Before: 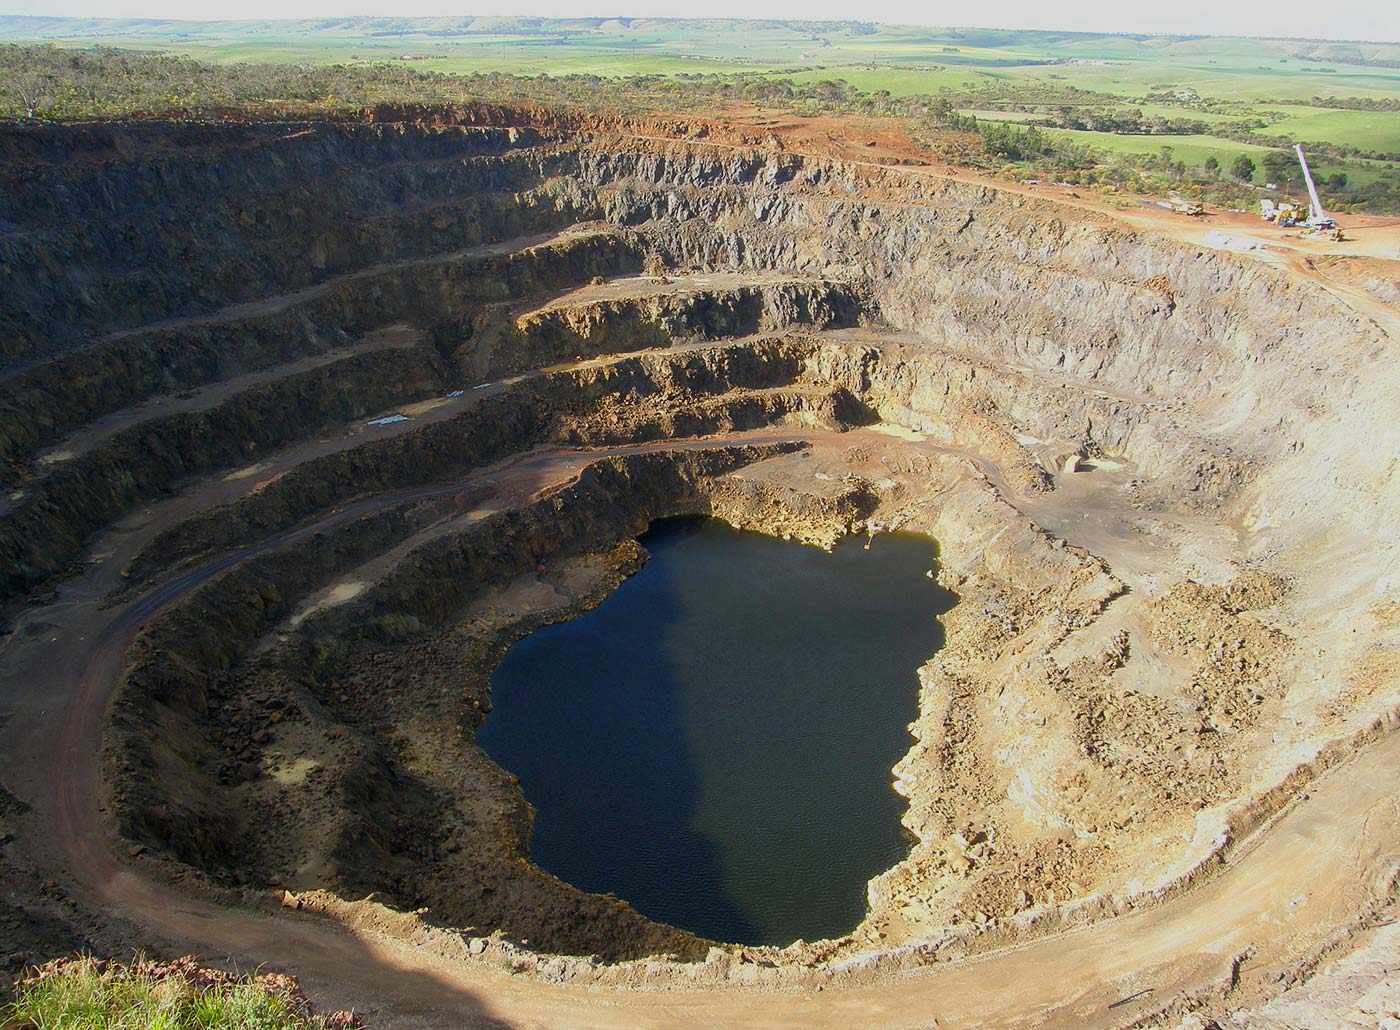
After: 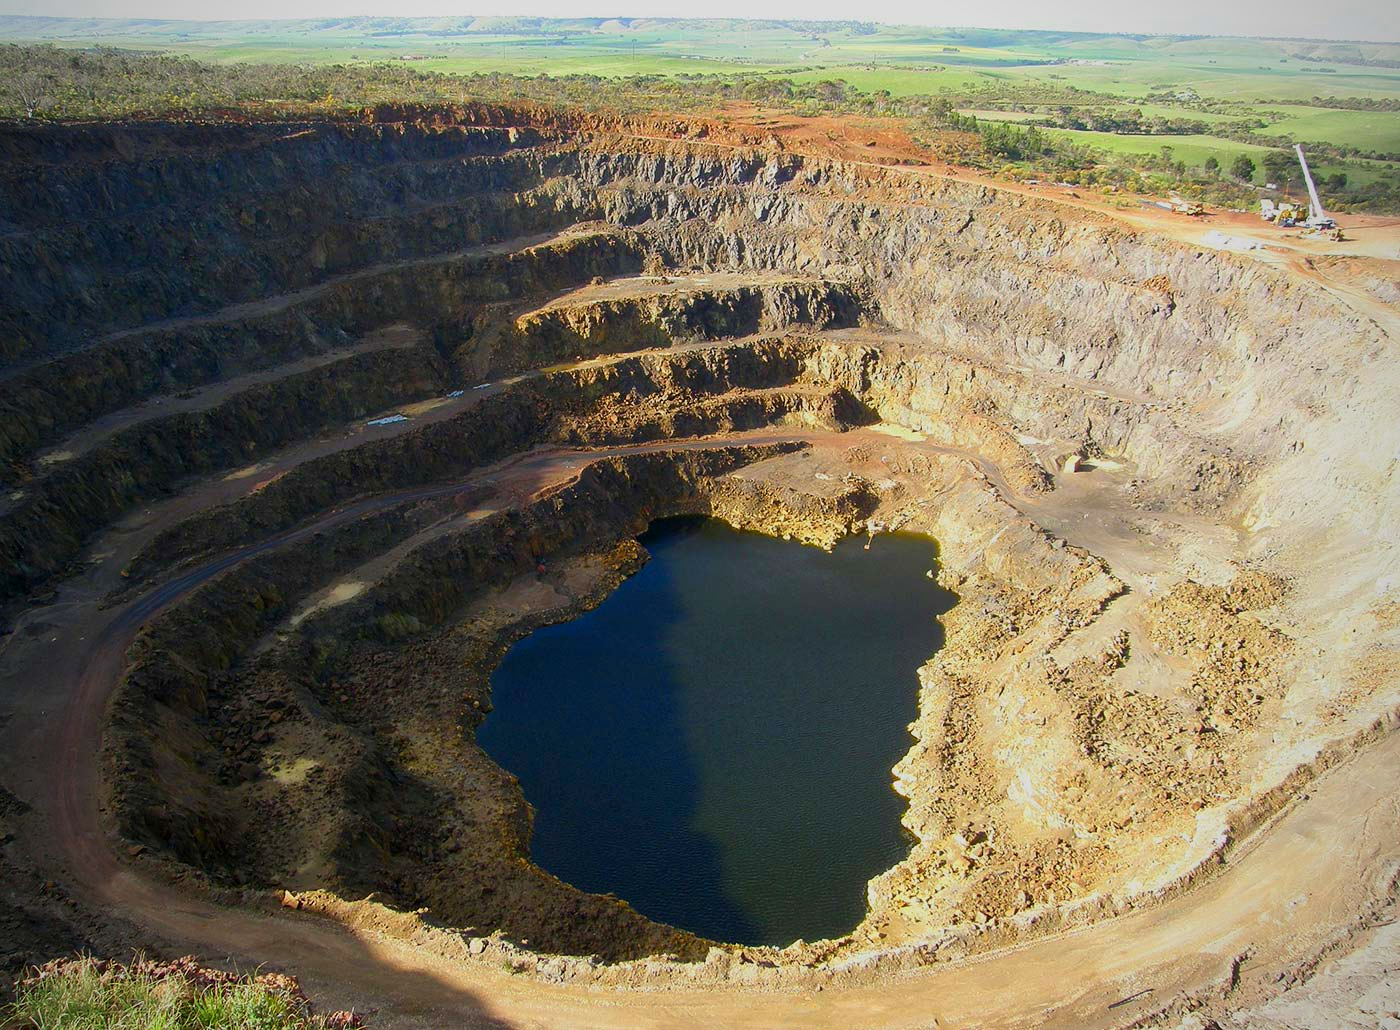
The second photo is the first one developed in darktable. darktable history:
contrast brightness saturation: contrast 0.087, saturation 0.278
vignetting: fall-off radius 63.23%
